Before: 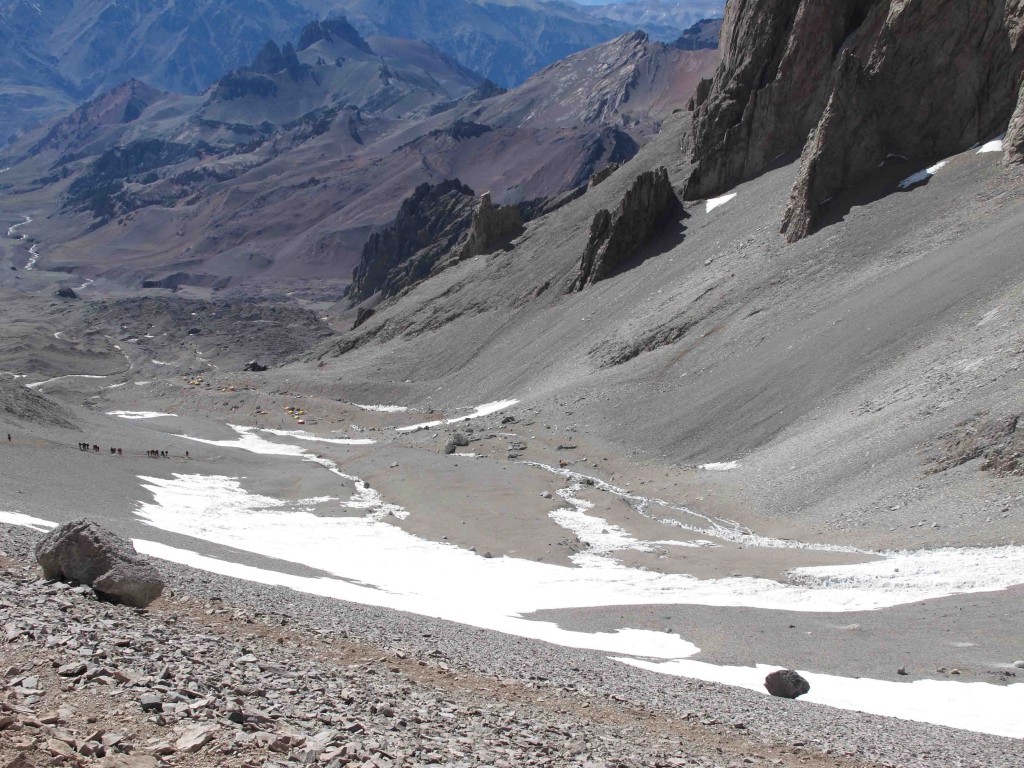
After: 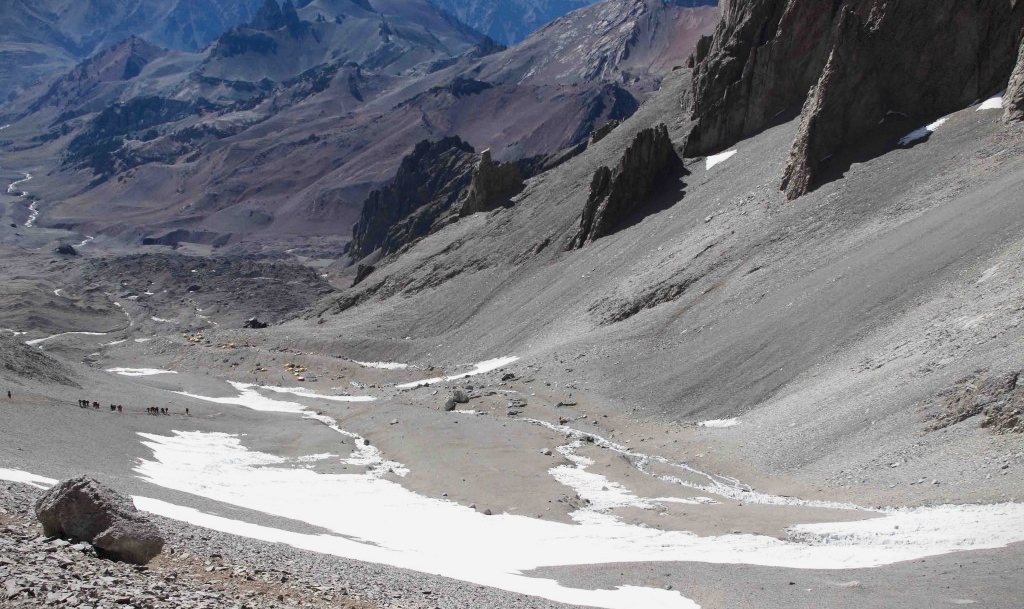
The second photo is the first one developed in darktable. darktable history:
contrast brightness saturation: contrast 0.22
crop and rotate: top 5.667%, bottom 14.937%
vignetting: fall-off start 100%, brightness -0.406, saturation -0.3, width/height ratio 1.324, dithering 8-bit output, unbound false
color balance rgb: contrast -10%
